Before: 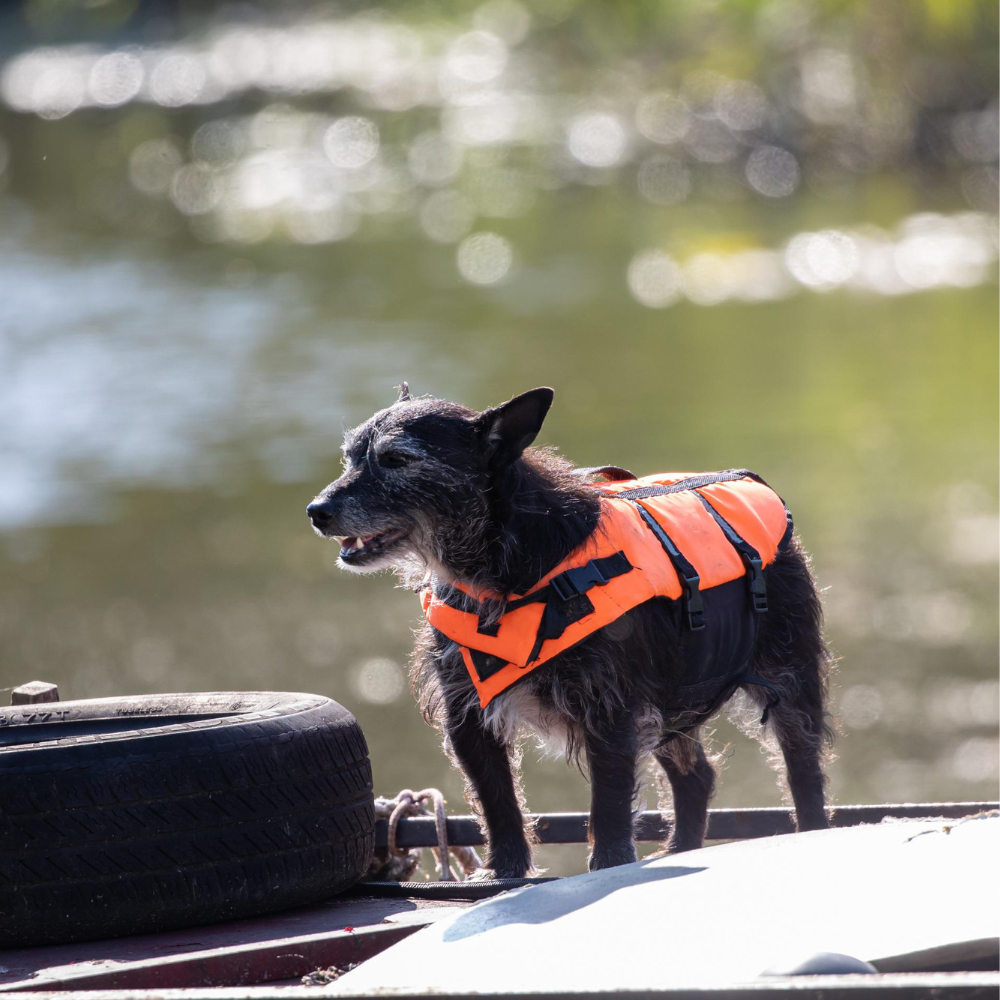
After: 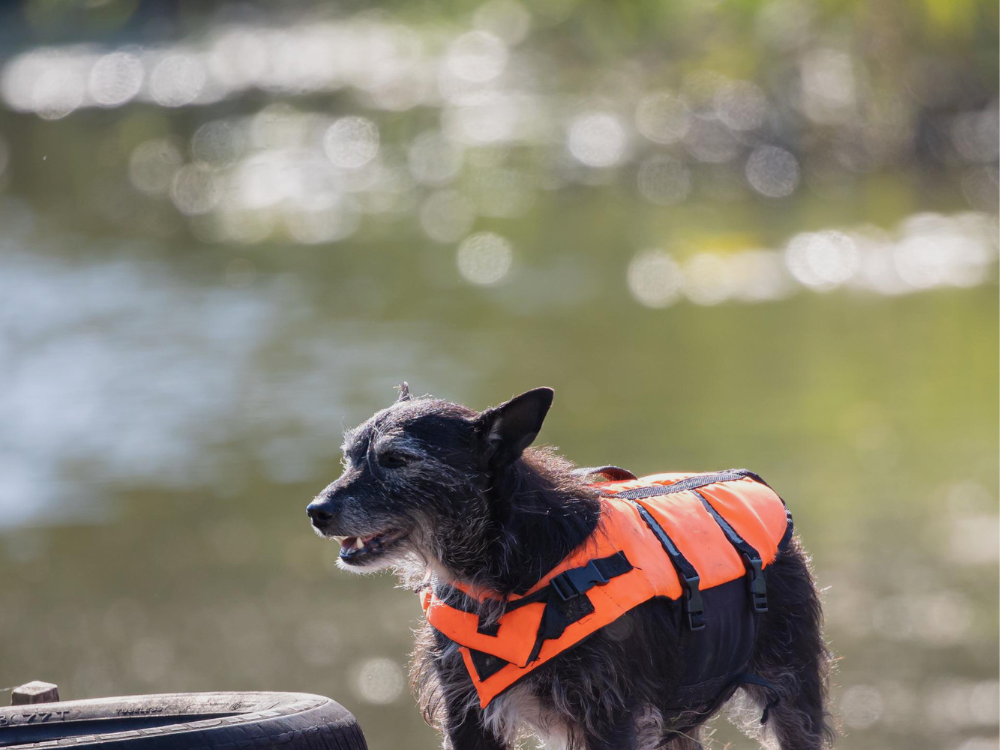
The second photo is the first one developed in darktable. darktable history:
crop: bottom 24.967%
color balance rgb: contrast -10%
